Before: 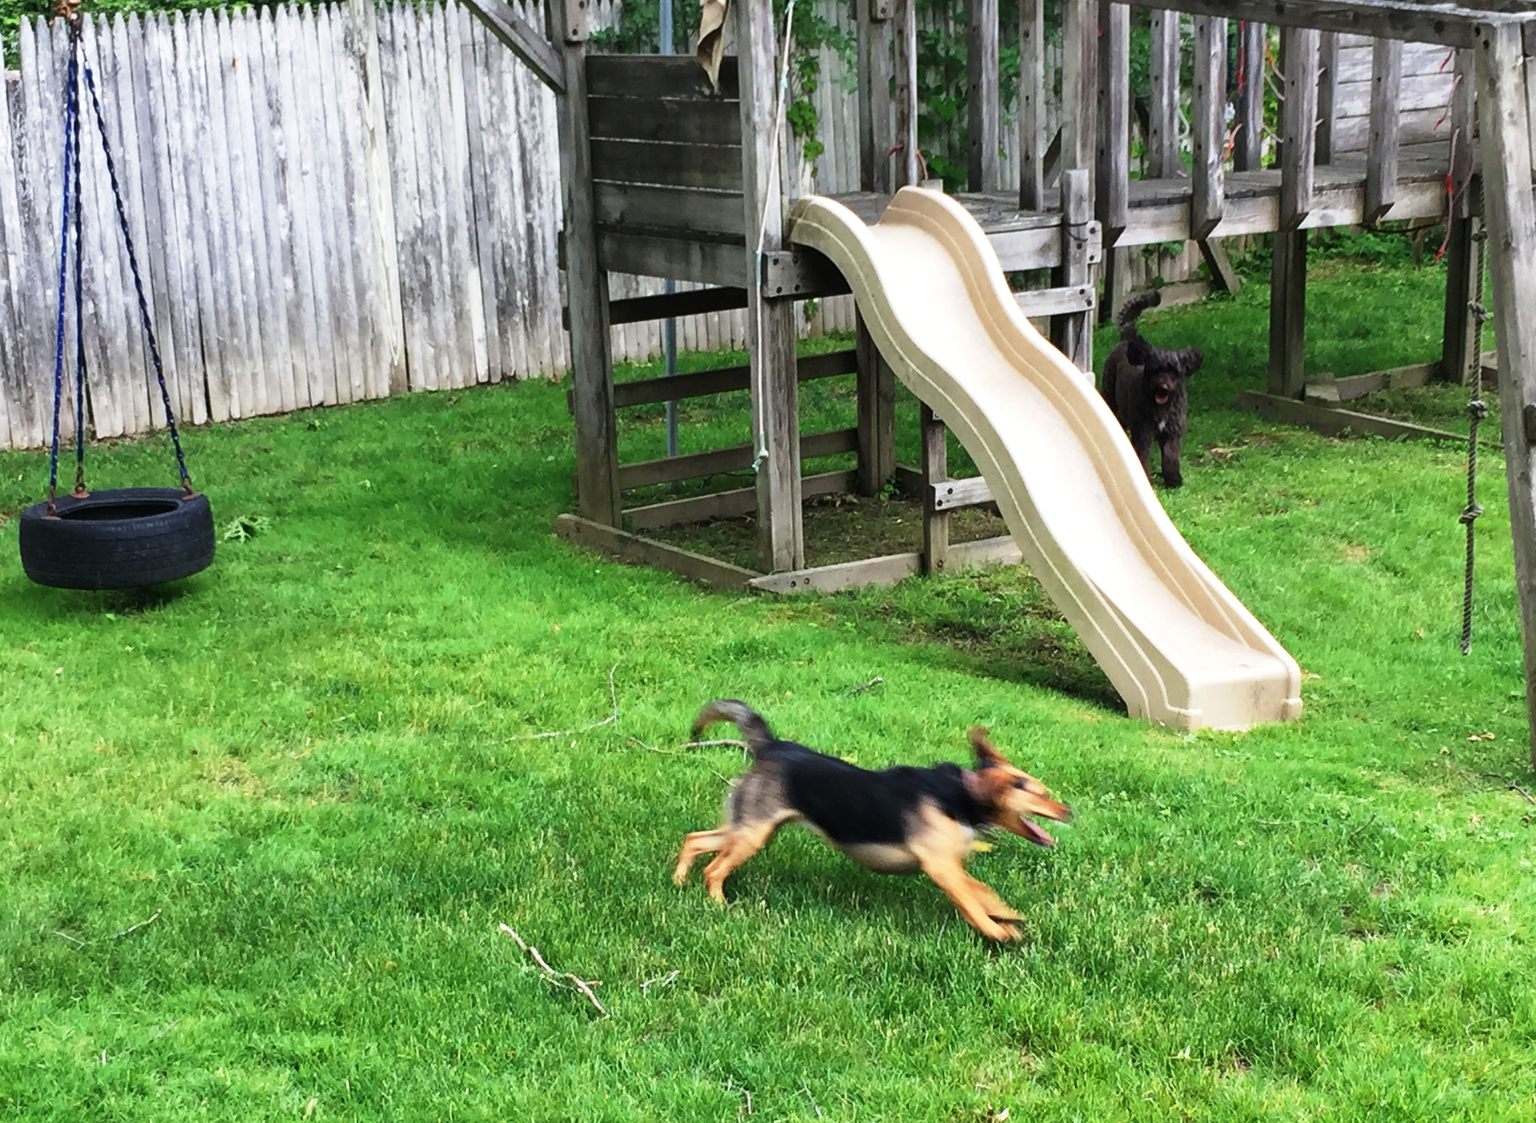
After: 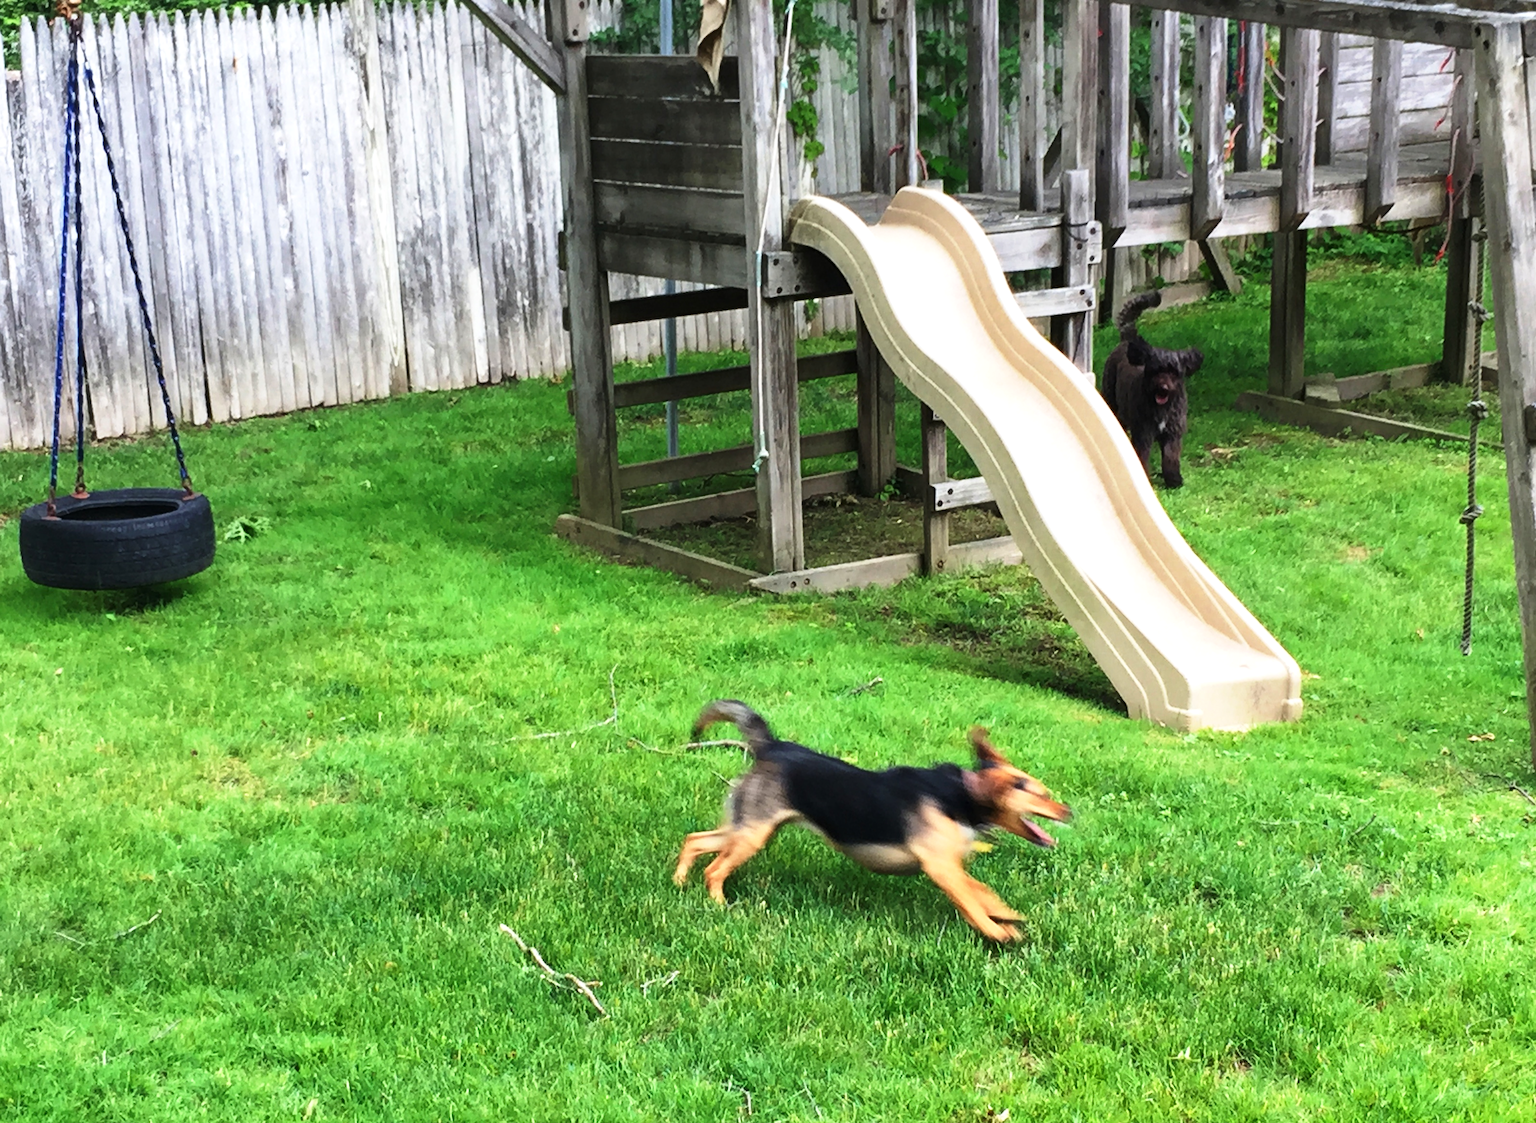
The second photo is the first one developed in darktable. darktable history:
contrast brightness saturation: contrast 0.1, brightness 0.03, saturation 0.09
exposure: exposure 0.131 EV, compensate highlight preservation false
